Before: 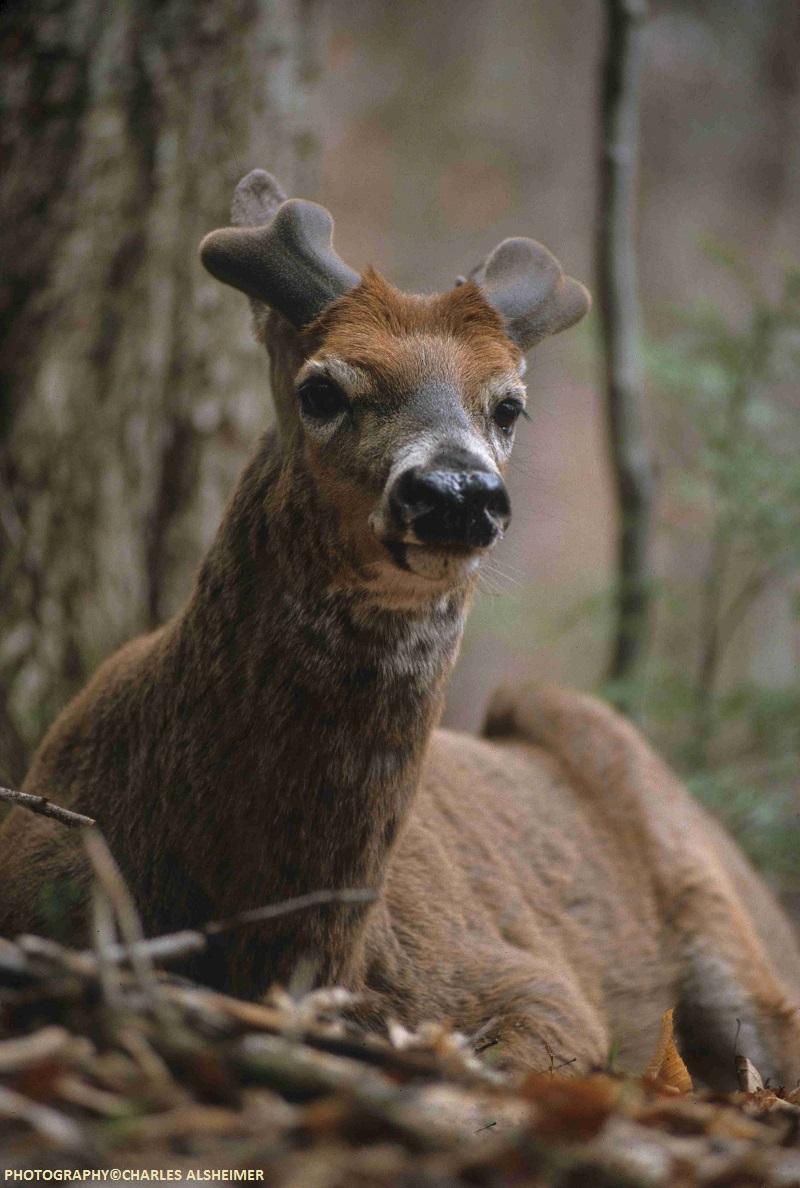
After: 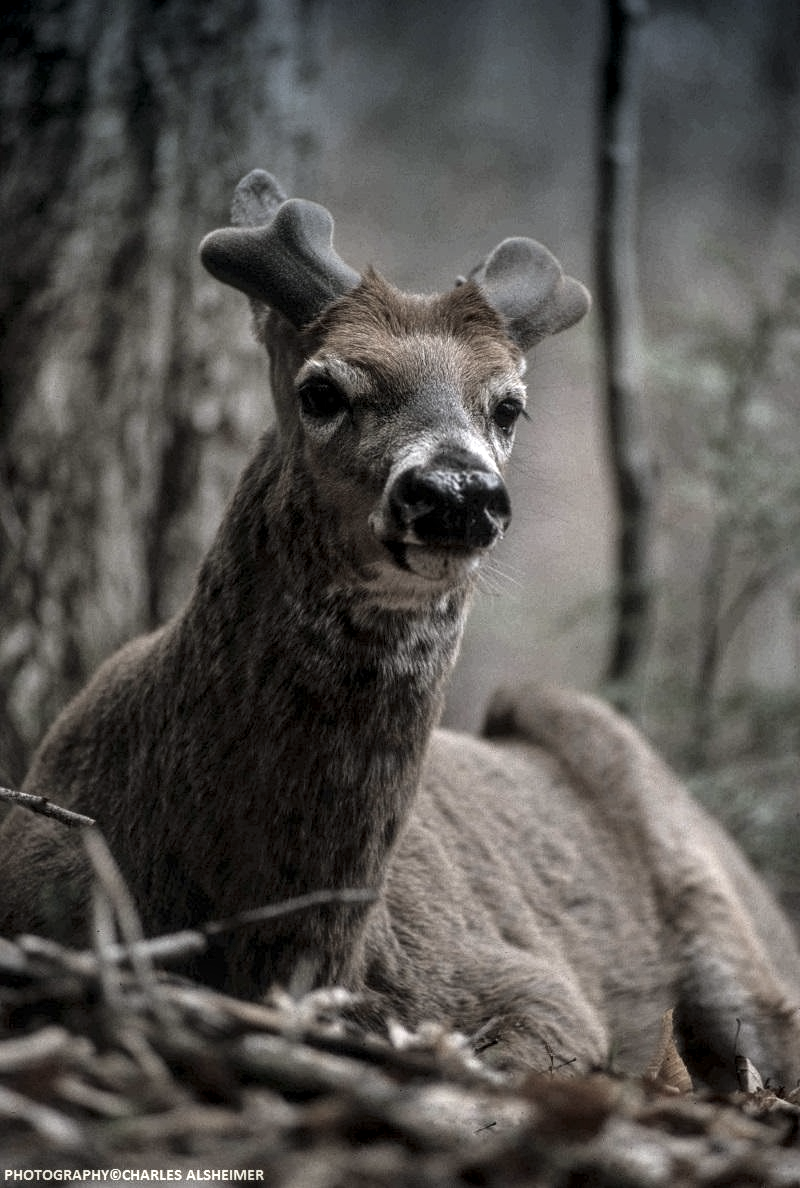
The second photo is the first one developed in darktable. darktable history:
color zones: curves: ch1 [(0, 0.292) (0.001, 0.292) (0.2, 0.264) (0.4, 0.248) (0.6, 0.248) (0.8, 0.264) (0.999, 0.292) (1, 0.292)]
graduated density: density 2.02 EV, hardness 44%, rotation 0.374°, offset 8.21, hue 208.8°, saturation 97%
local contrast: detail 150%
contrast brightness saturation: contrast 0.1, saturation -0.36
